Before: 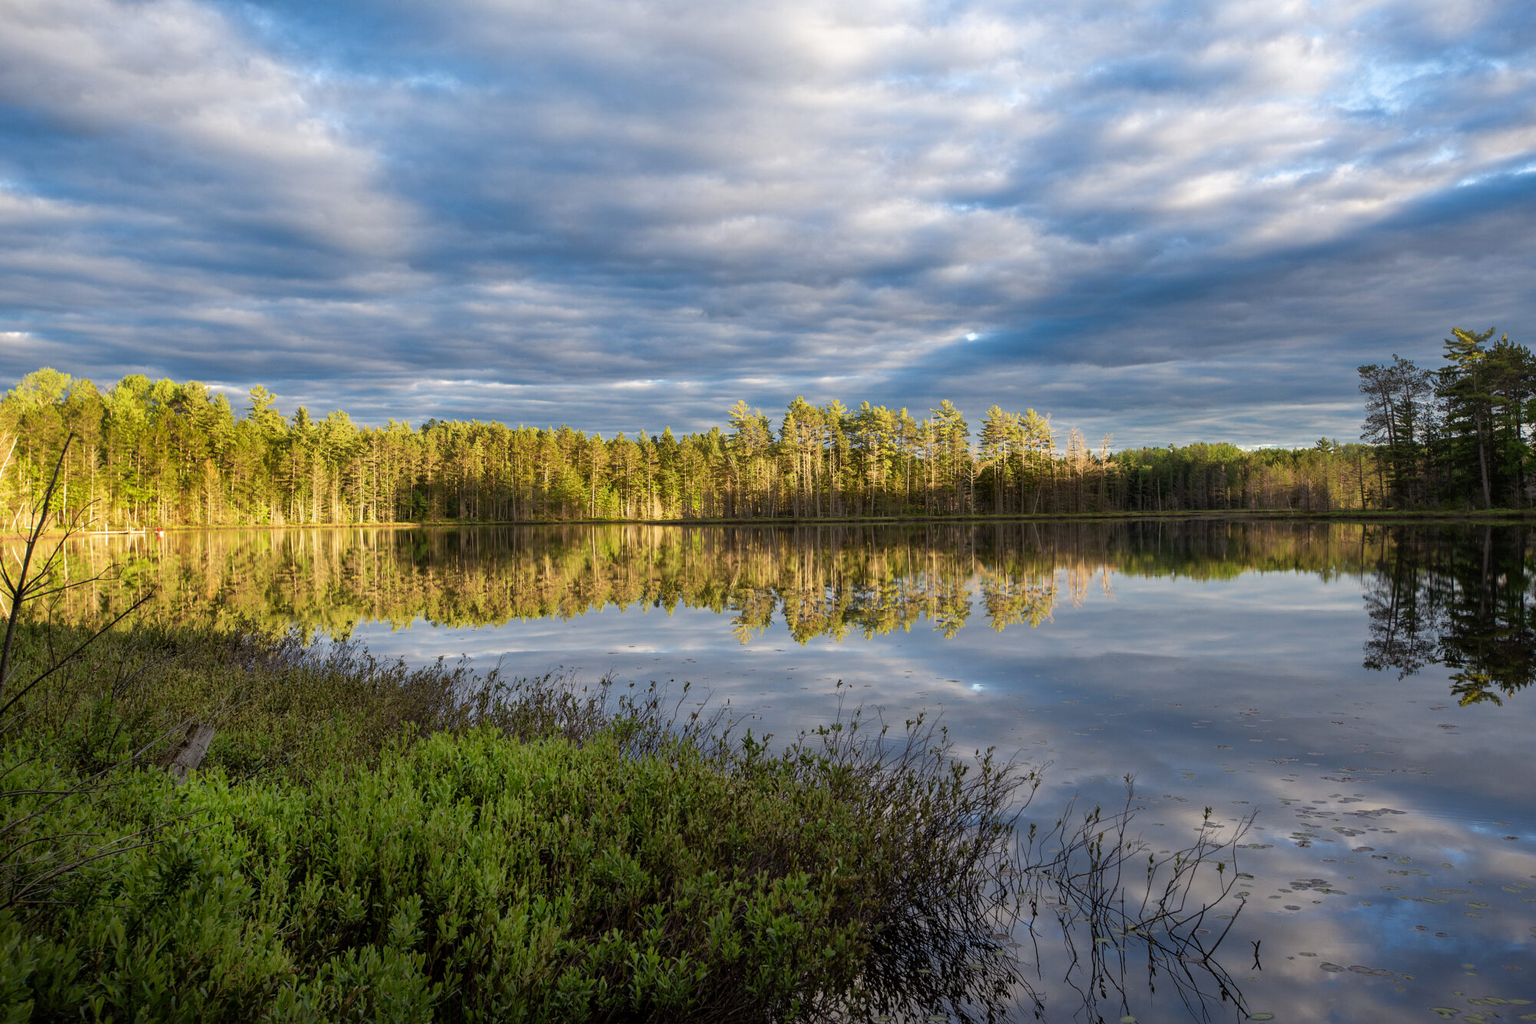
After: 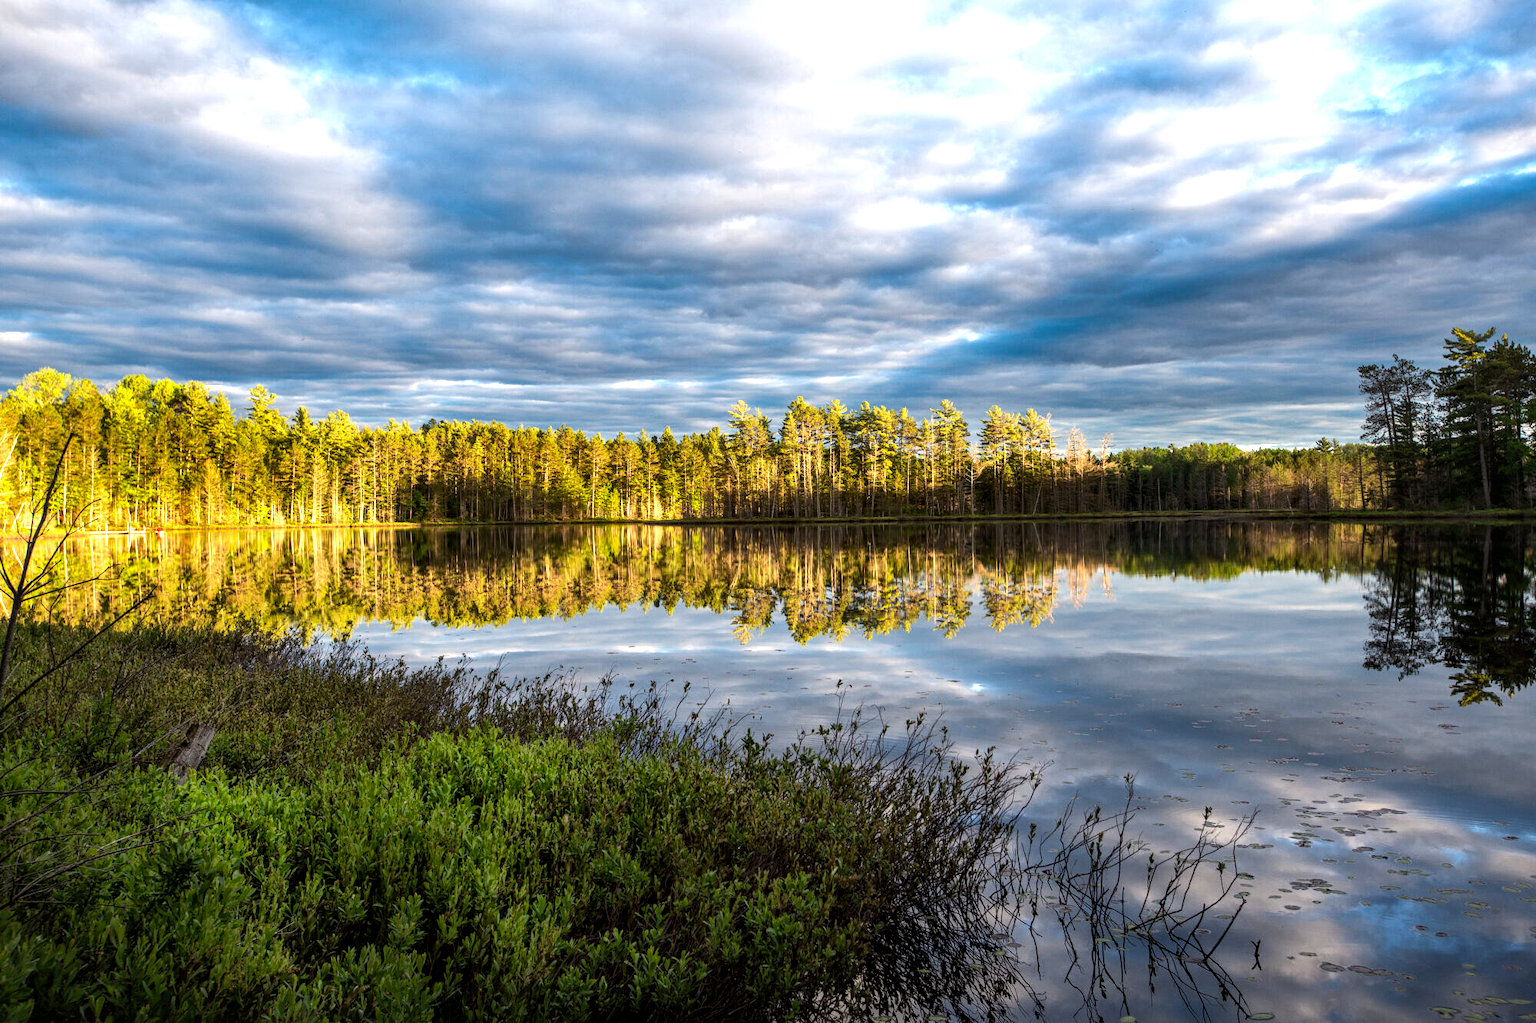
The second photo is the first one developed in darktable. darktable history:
local contrast: on, module defaults
tone equalizer: -8 EV -0.75 EV, -7 EV -0.7 EV, -6 EV -0.6 EV, -5 EV -0.4 EV, -3 EV 0.4 EV, -2 EV 0.6 EV, -1 EV 0.7 EV, +0 EV 0.75 EV, edges refinement/feathering 500, mask exposure compensation -1.57 EV, preserve details no
